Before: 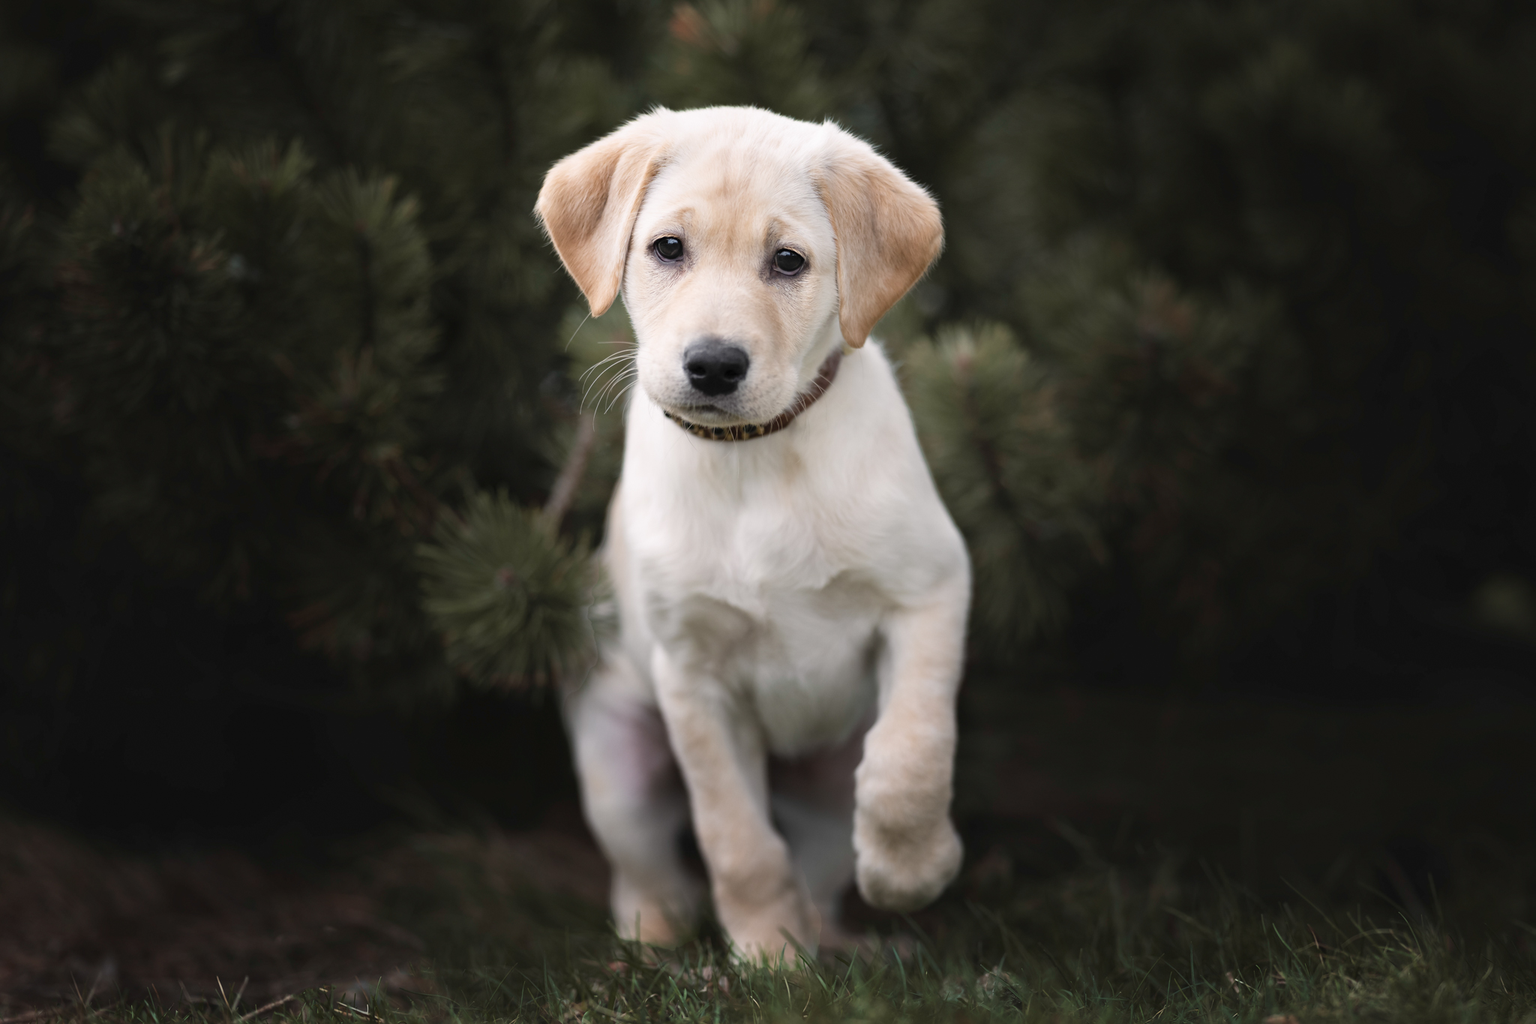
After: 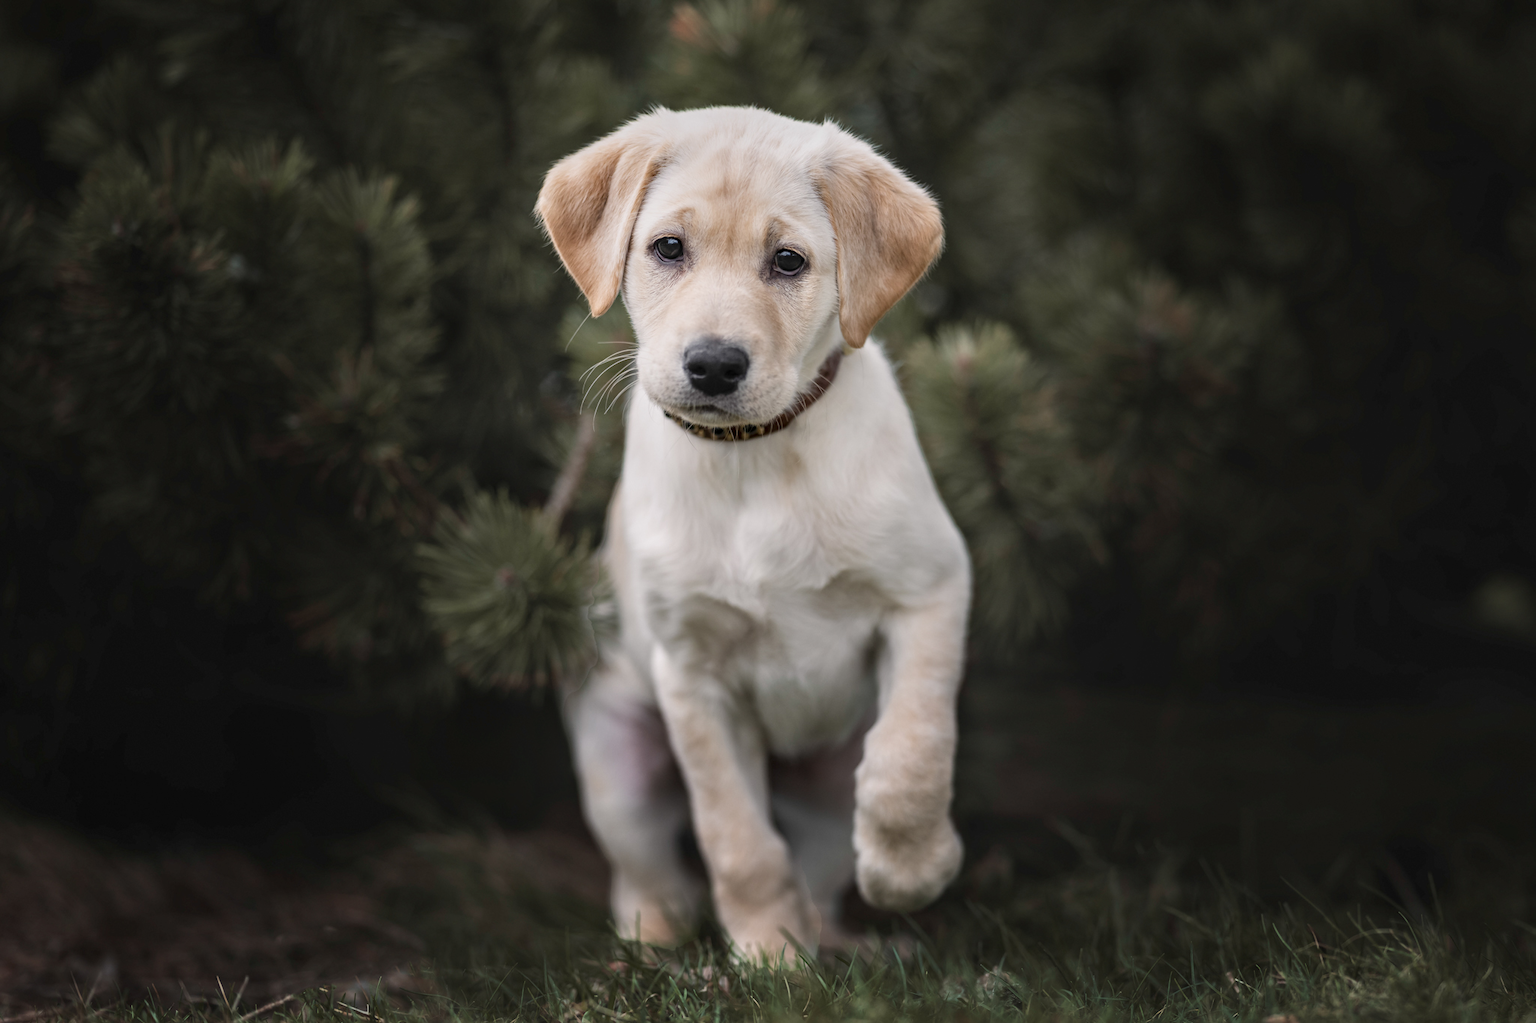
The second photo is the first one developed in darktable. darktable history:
local contrast: highlights 0%, shadows 0%, detail 133%
